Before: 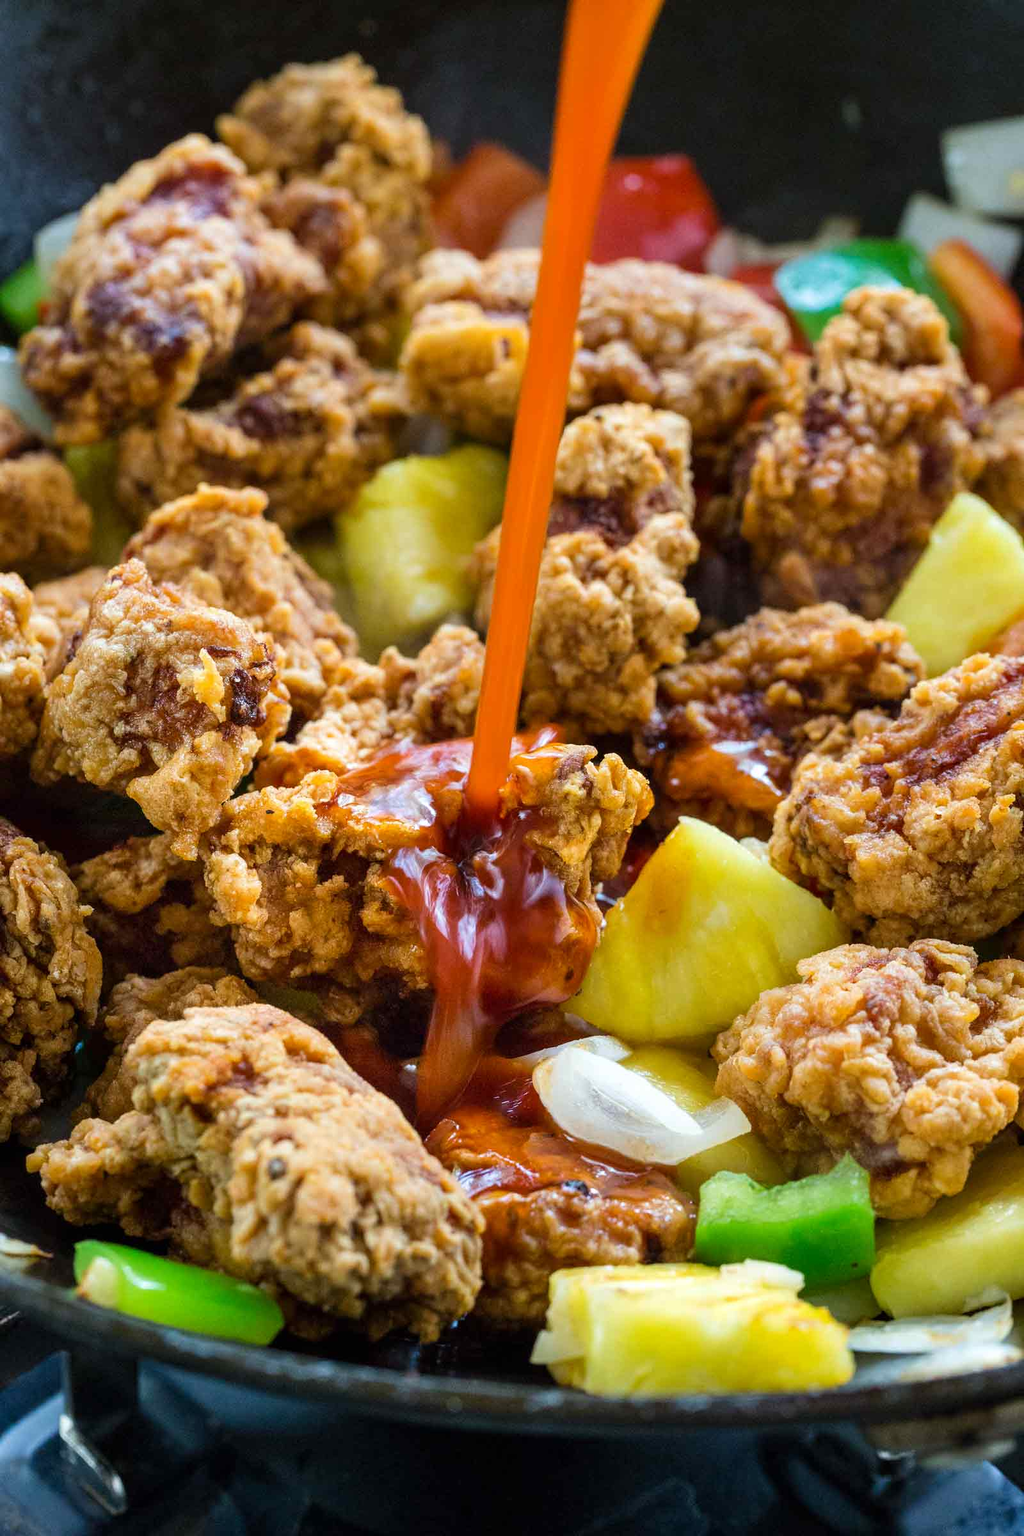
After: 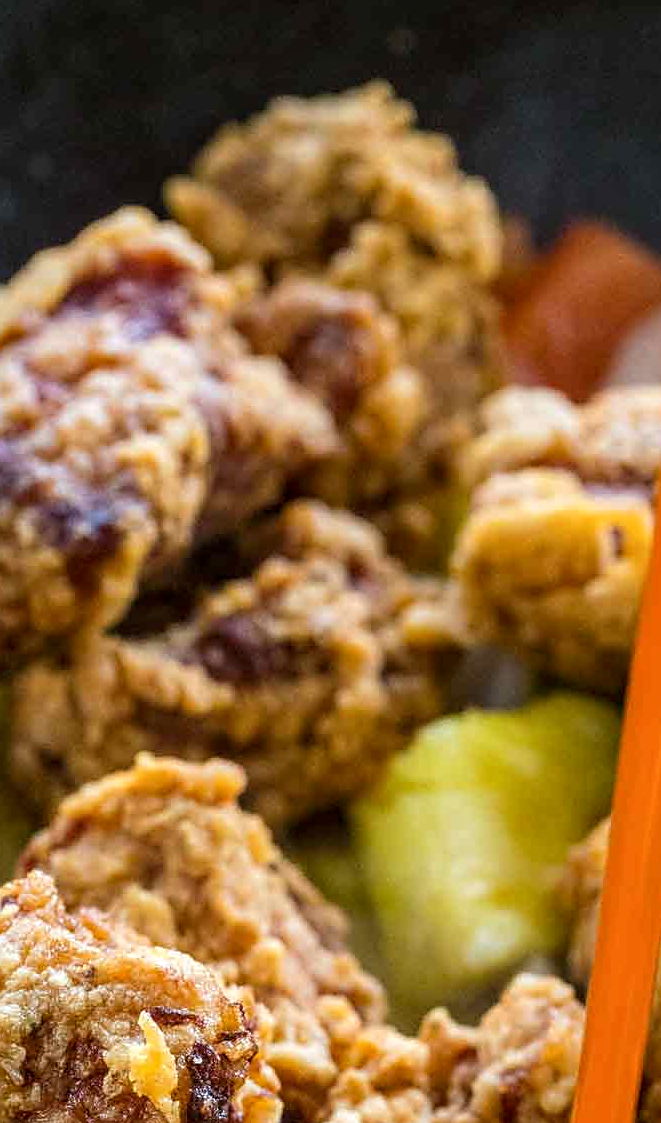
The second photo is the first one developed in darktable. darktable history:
crop and rotate: left 10.84%, top 0.111%, right 47.805%, bottom 53.067%
sharpen: radius 1.902, amount 0.398, threshold 1.522
local contrast: on, module defaults
